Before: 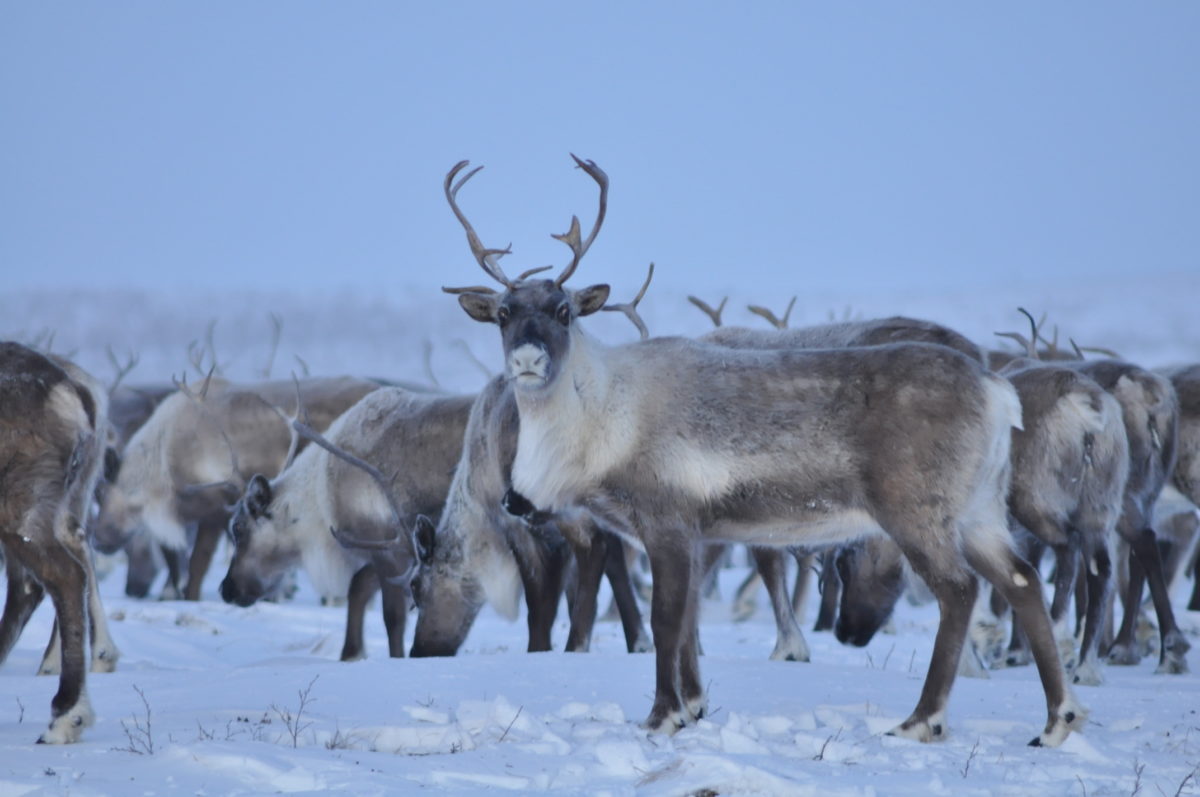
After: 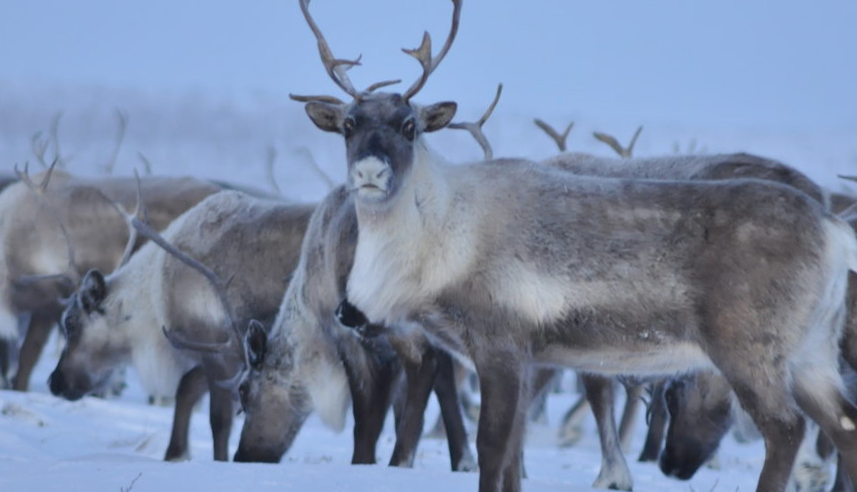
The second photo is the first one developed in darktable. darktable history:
crop and rotate: angle -3.68°, left 9.892%, top 20.424%, right 11.911%, bottom 11.97%
